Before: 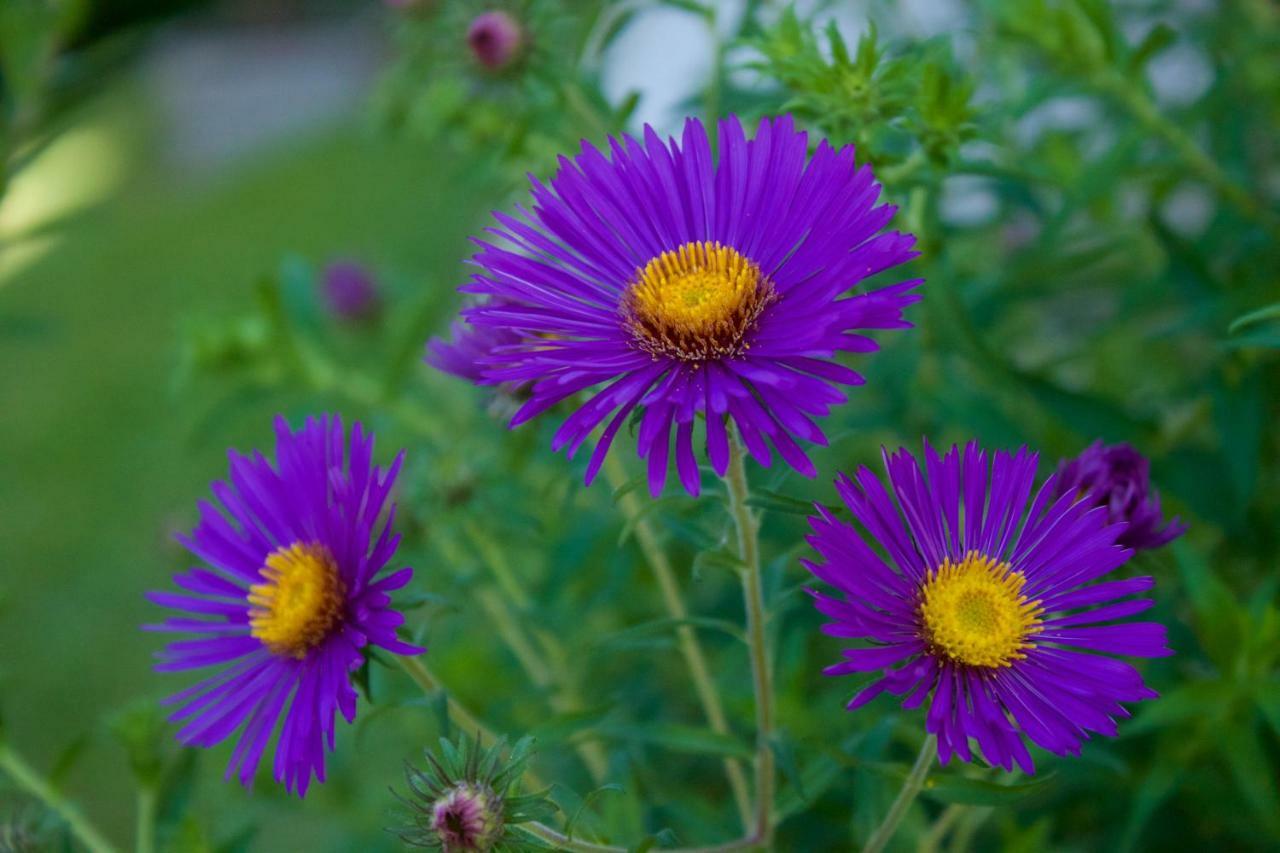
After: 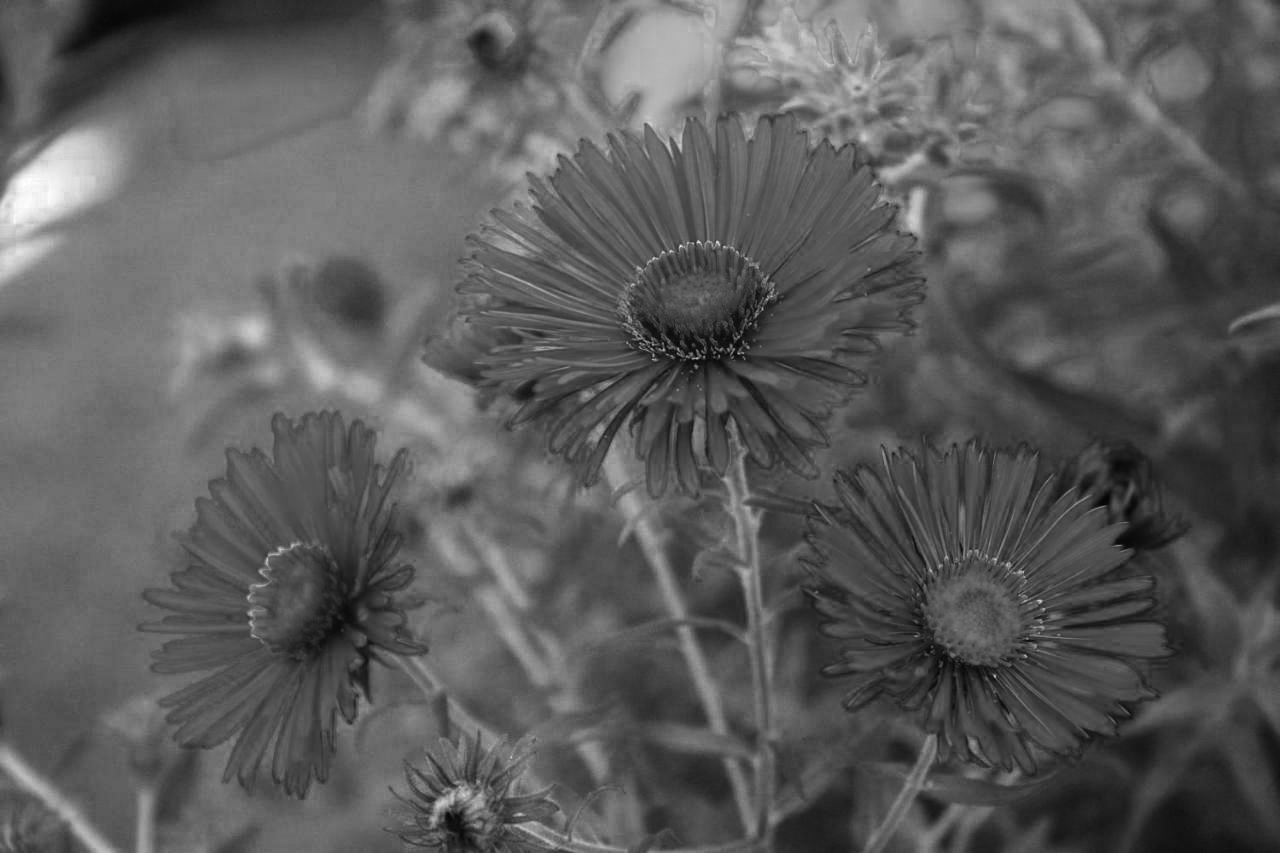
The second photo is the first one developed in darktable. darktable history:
tone equalizer: -8 EV -0.75 EV, -7 EV -0.7 EV, -6 EV -0.6 EV, -5 EV -0.4 EV, -3 EV 0.4 EV, -2 EV 0.6 EV, -1 EV 0.7 EV, +0 EV 0.75 EV, edges refinement/feathering 500, mask exposure compensation -1.57 EV, preserve details no
color zones: curves: ch0 [(0.002, 0.429) (0.121, 0.212) (0.198, 0.113) (0.276, 0.344) (0.331, 0.541) (0.41, 0.56) (0.482, 0.289) (0.619, 0.227) (0.721, 0.18) (0.821, 0.435) (0.928, 0.555) (1, 0.587)]; ch1 [(0, 0) (0.143, 0) (0.286, 0) (0.429, 0) (0.571, 0) (0.714, 0) (0.857, 0)]
